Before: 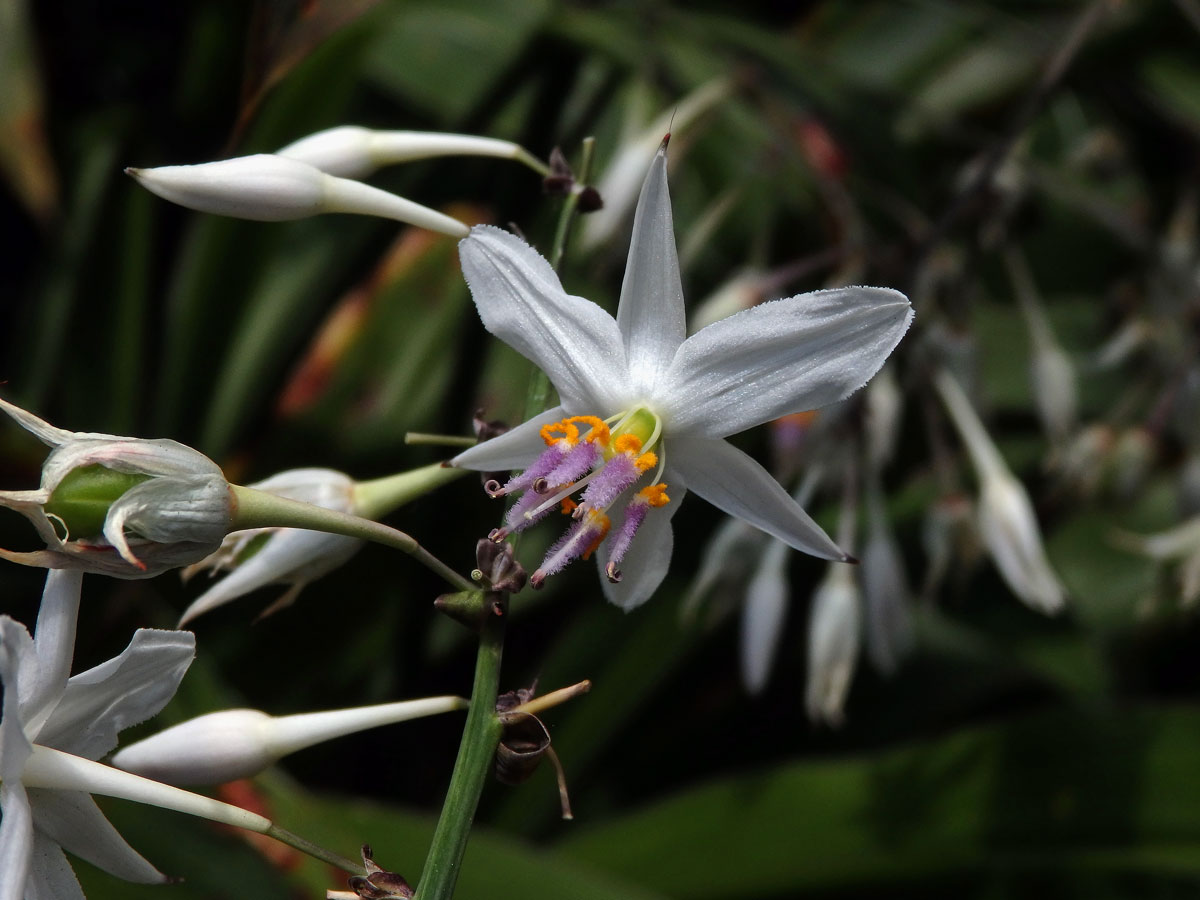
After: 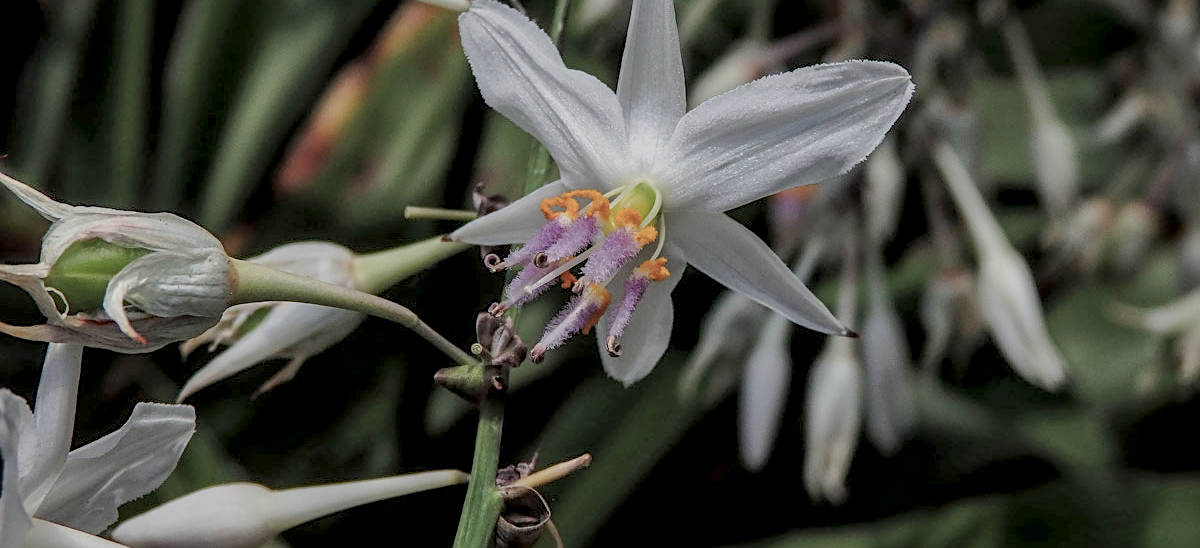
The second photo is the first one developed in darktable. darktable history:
crop and rotate: top 25.177%, bottom 13.932%
sharpen: on, module defaults
local contrast: highlights 5%, shadows 1%, detail 181%
filmic rgb: black relative exposure -15.95 EV, white relative exposure 7.99 EV, hardness 4.19, latitude 49.17%, contrast 0.516
